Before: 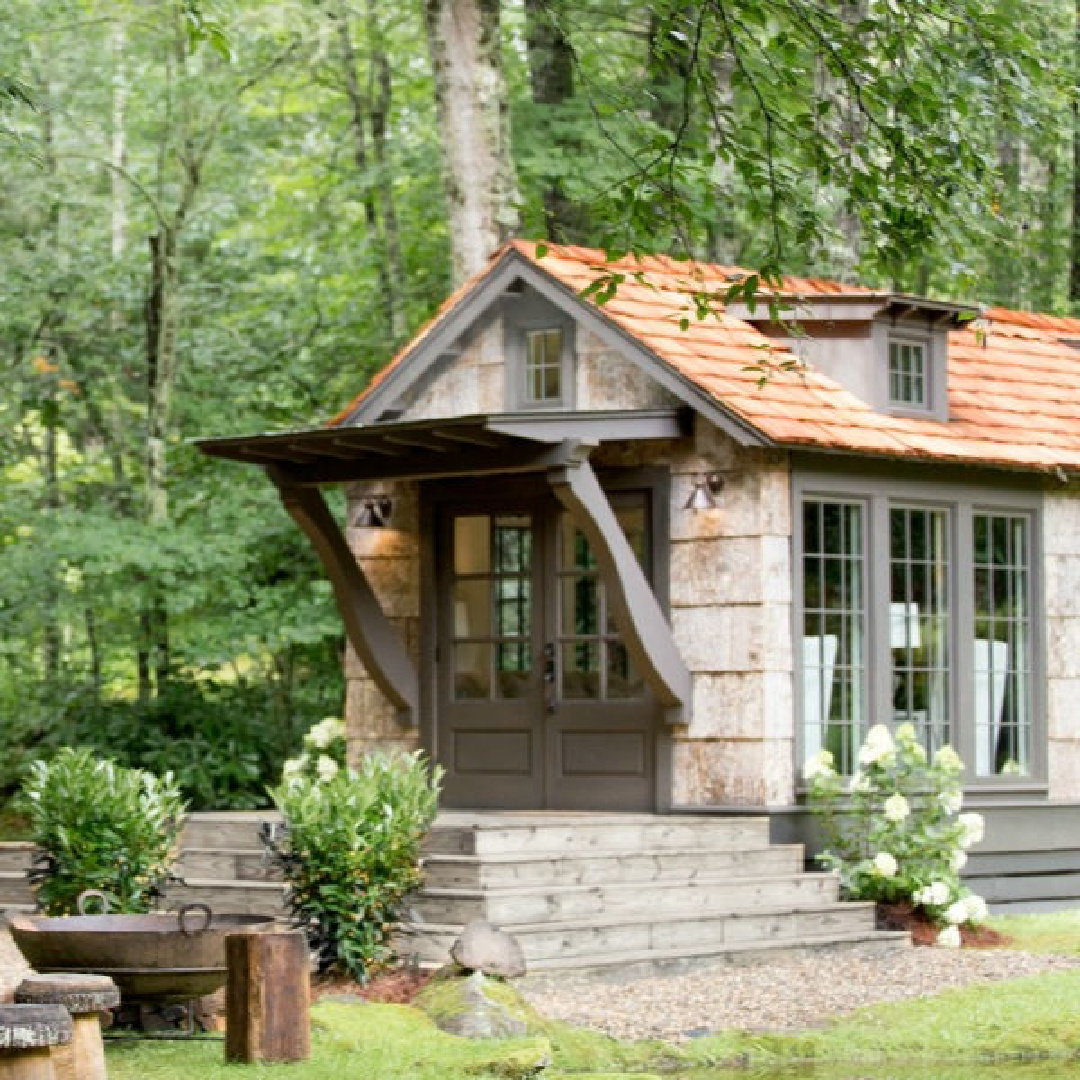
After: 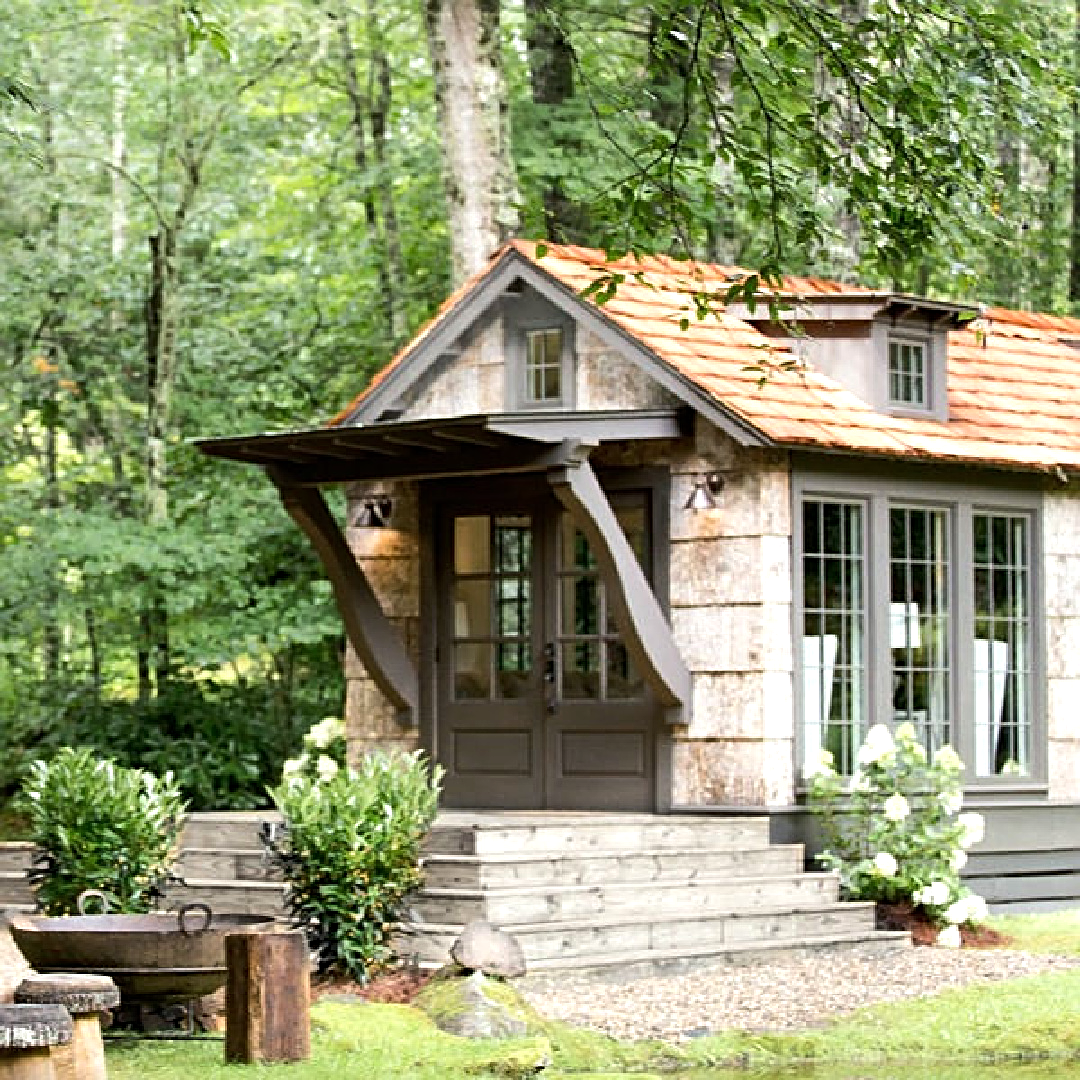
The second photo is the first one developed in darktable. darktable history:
tone equalizer: -8 EV -0.444 EV, -7 EV -0.398 EV, -6 EV -0.336 EV, -5 EV -0.219 EV, -3 EV 0.236 EV, -2 EV 0.308 EV, -1 EV 0.397 EV, +0 EV 0.404 EV, edges refinement/feathering 500, mask exposure compensation -1.57 EV, preserve details no
sharpen: radius 2.533, amount 0.619
